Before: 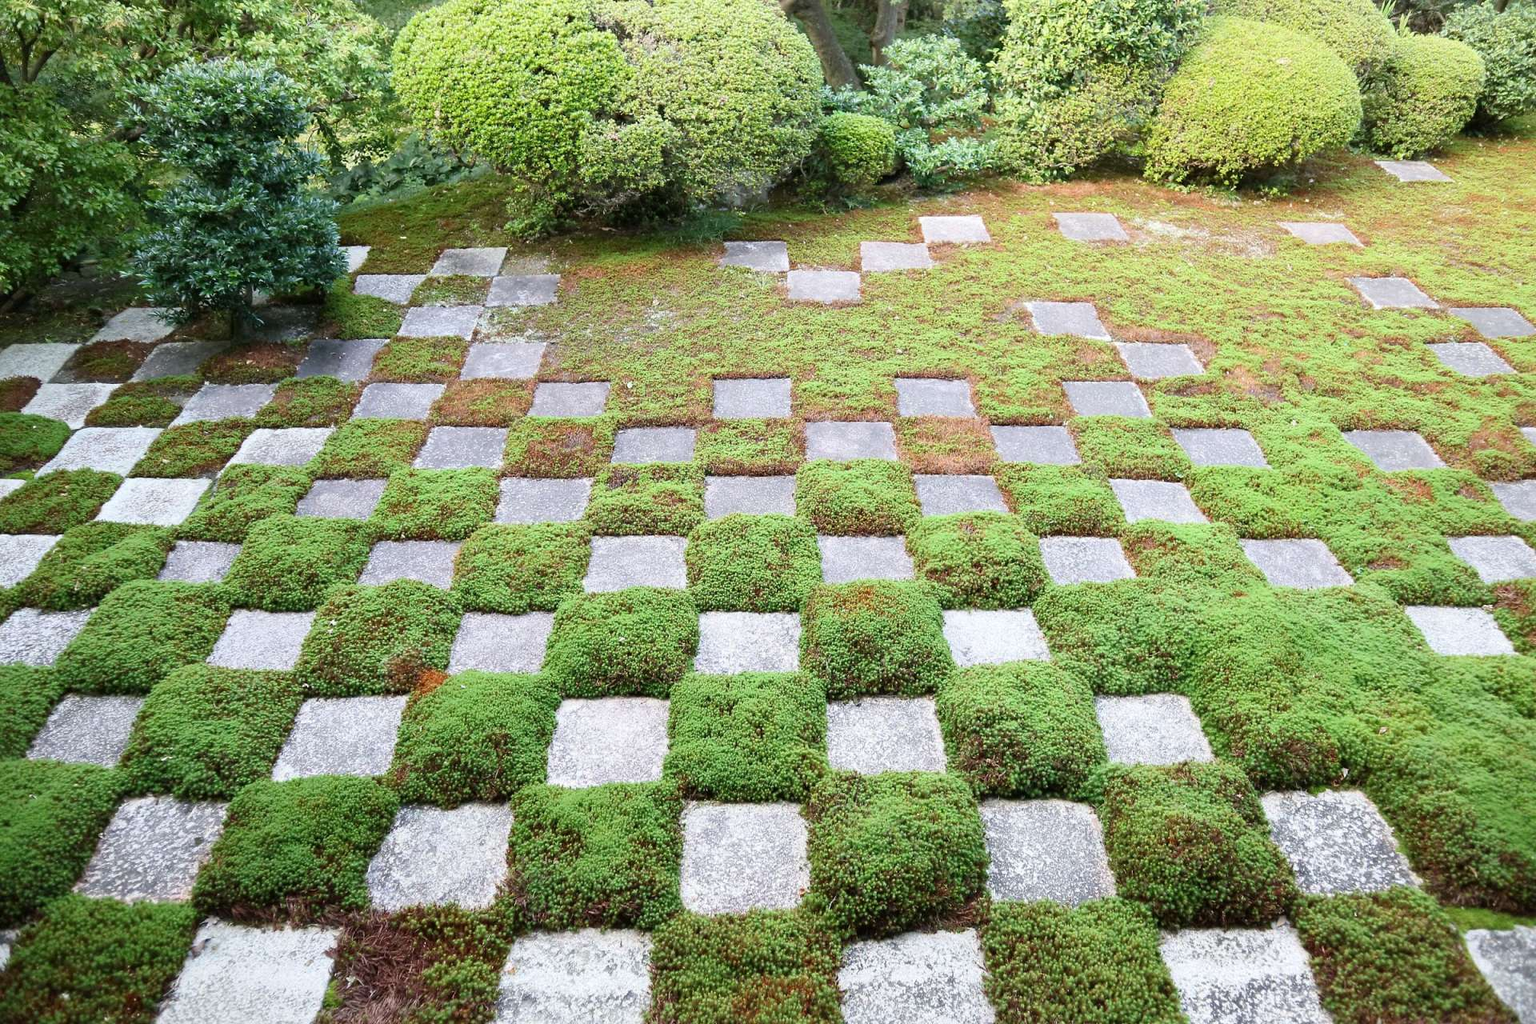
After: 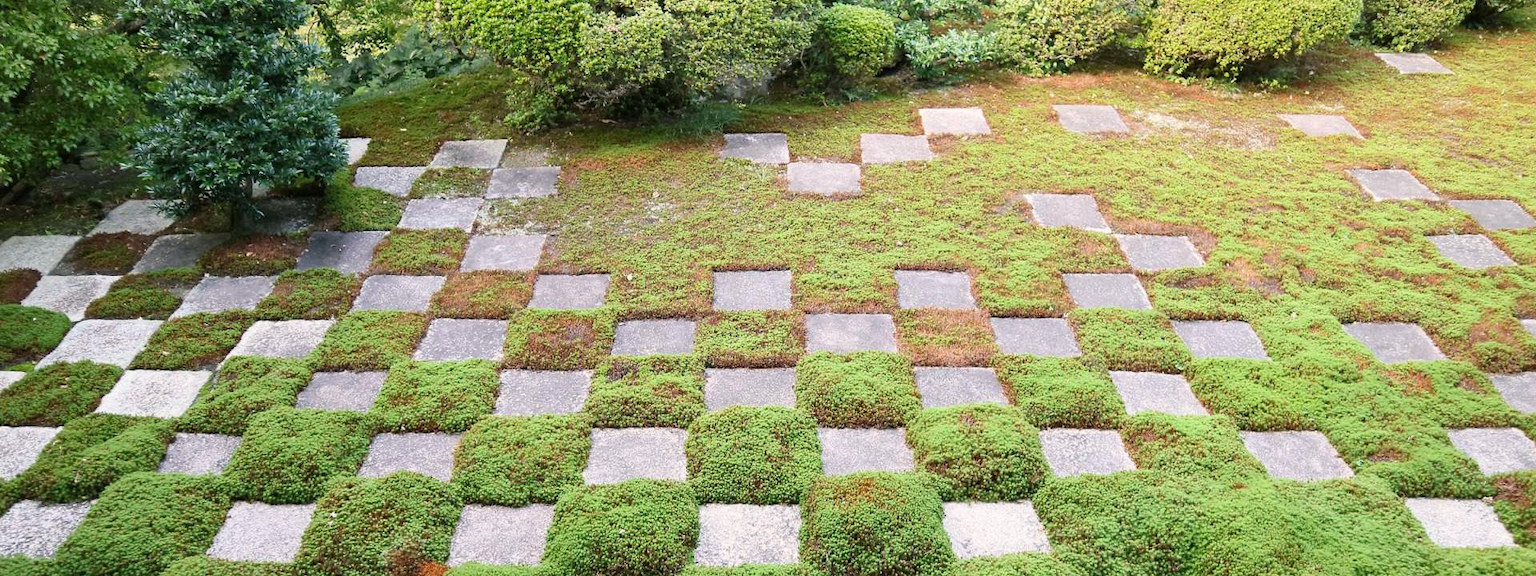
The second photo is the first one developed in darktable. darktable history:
crop and rotate: top 10.583%, bottom 33.107%
color balance rgb: highlights gain › chroma 1.719%, highlights gain › hue 55.86°, global offset › hue 169.77°, perceptual saturation grading › global saturation 0.91%
